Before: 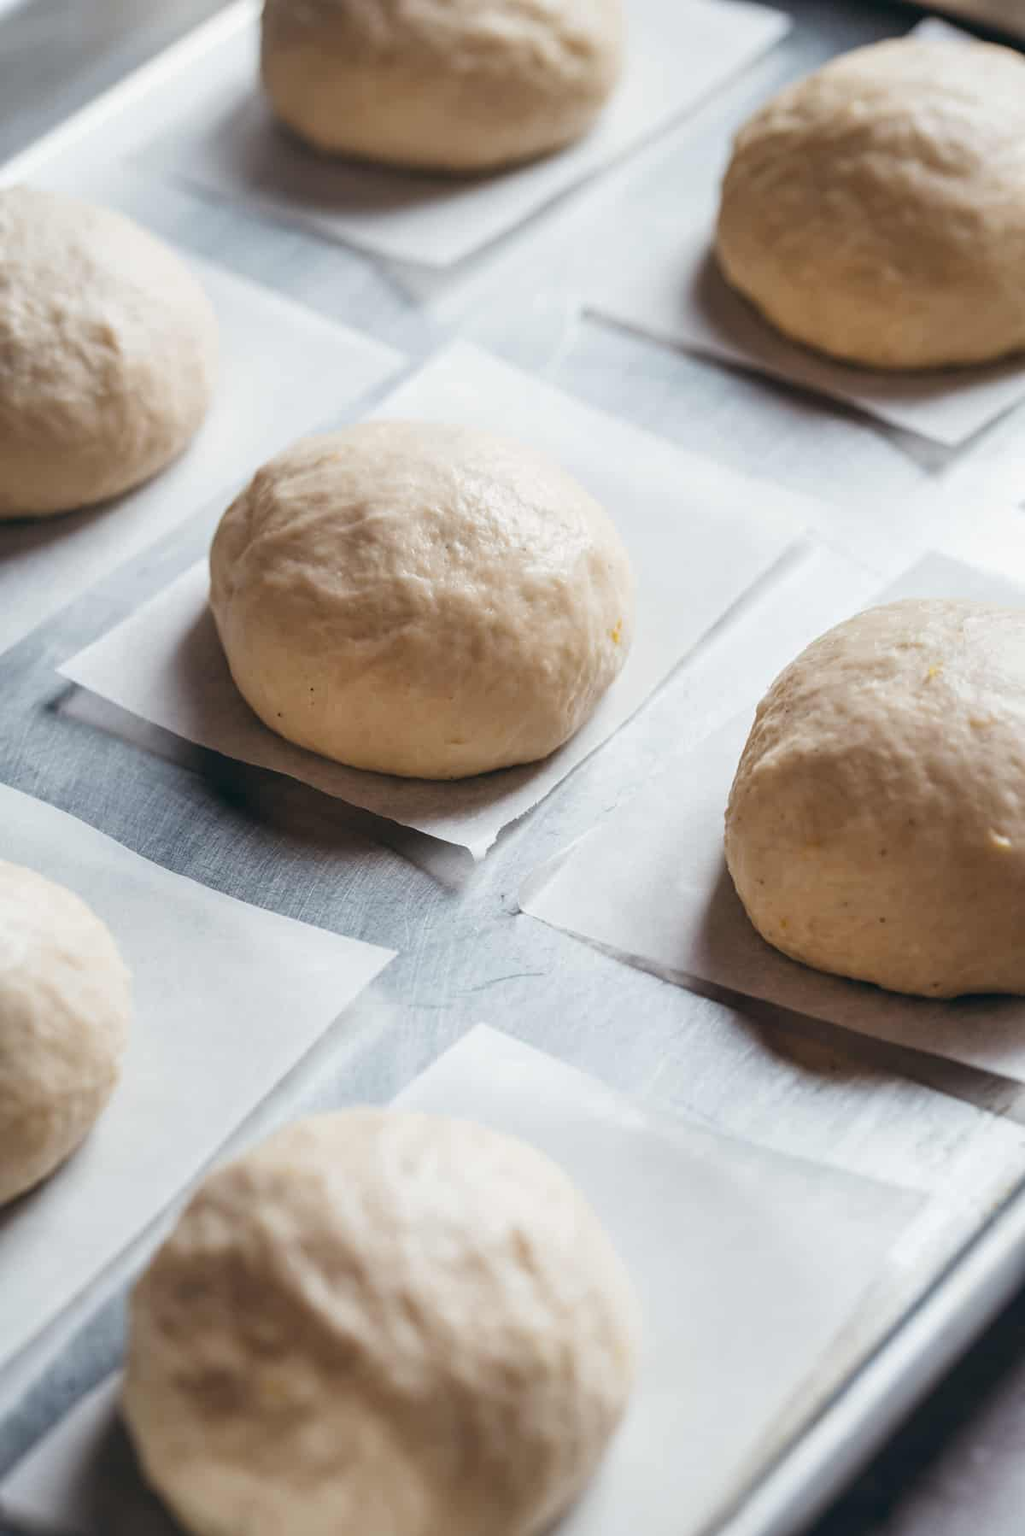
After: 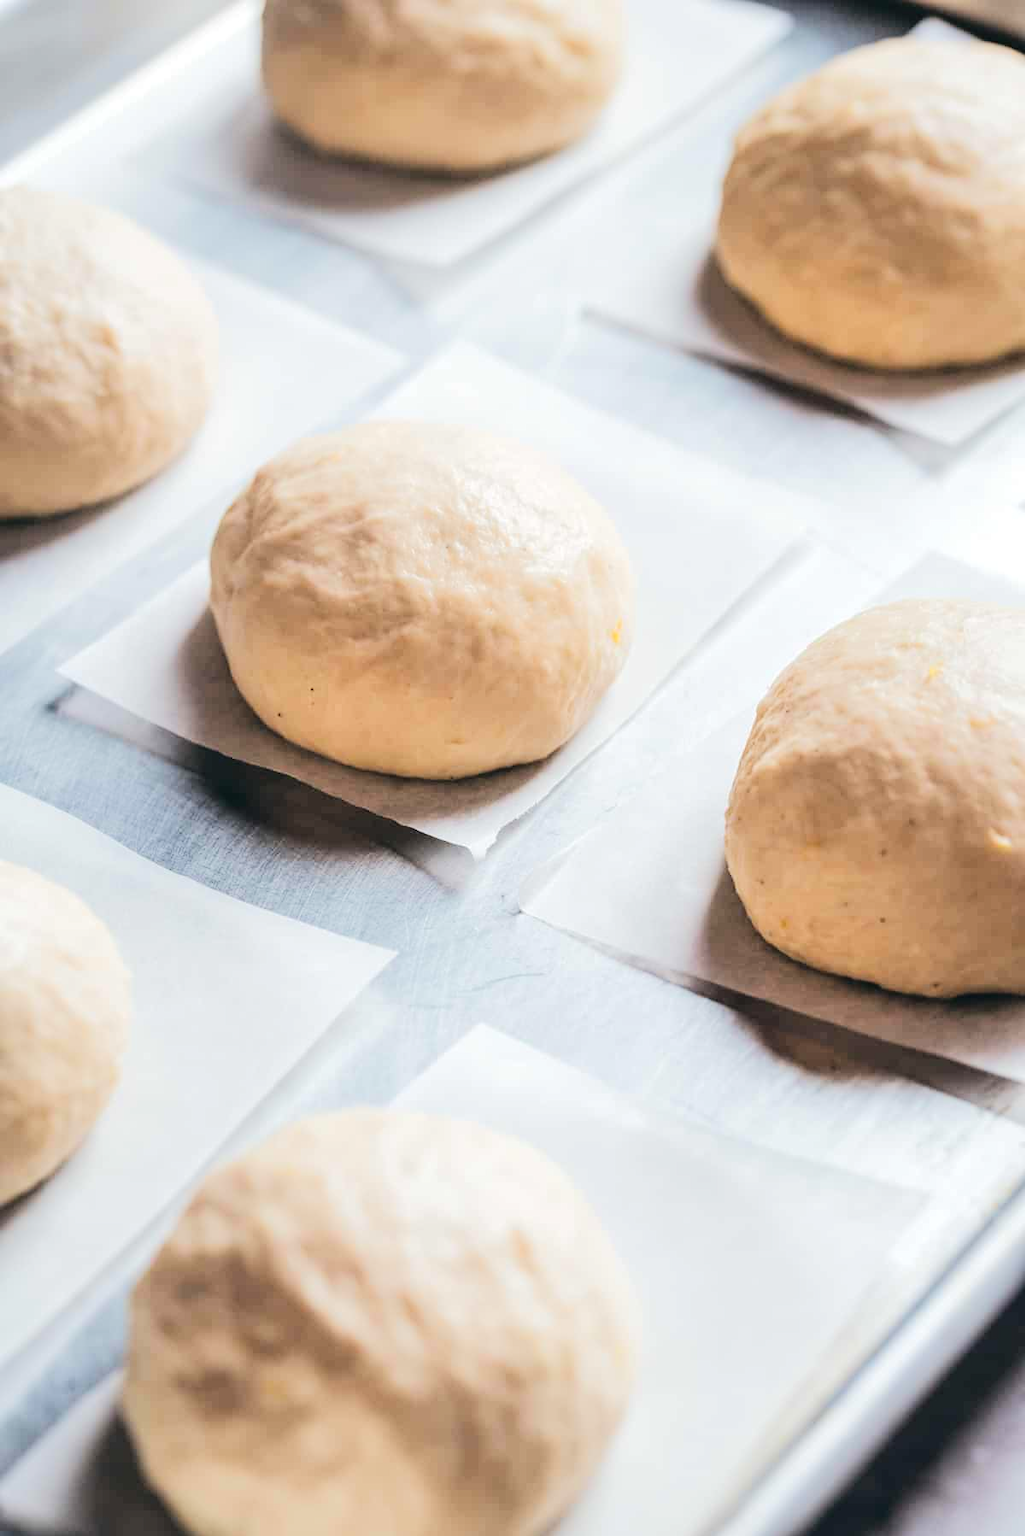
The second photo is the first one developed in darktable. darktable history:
tone equalizer: -7 EV 0.15 EV, -6 EV 0.631 EV, -5 EV 1.14 EV, -4 EV 1.31 EV, -3 EV 1.17 EV, -2 EV 0.6 EV, -1 EV 0.166 EV, edges refinement/feathering 500, mask exposure compensation -1.57 EV, preserve details no
